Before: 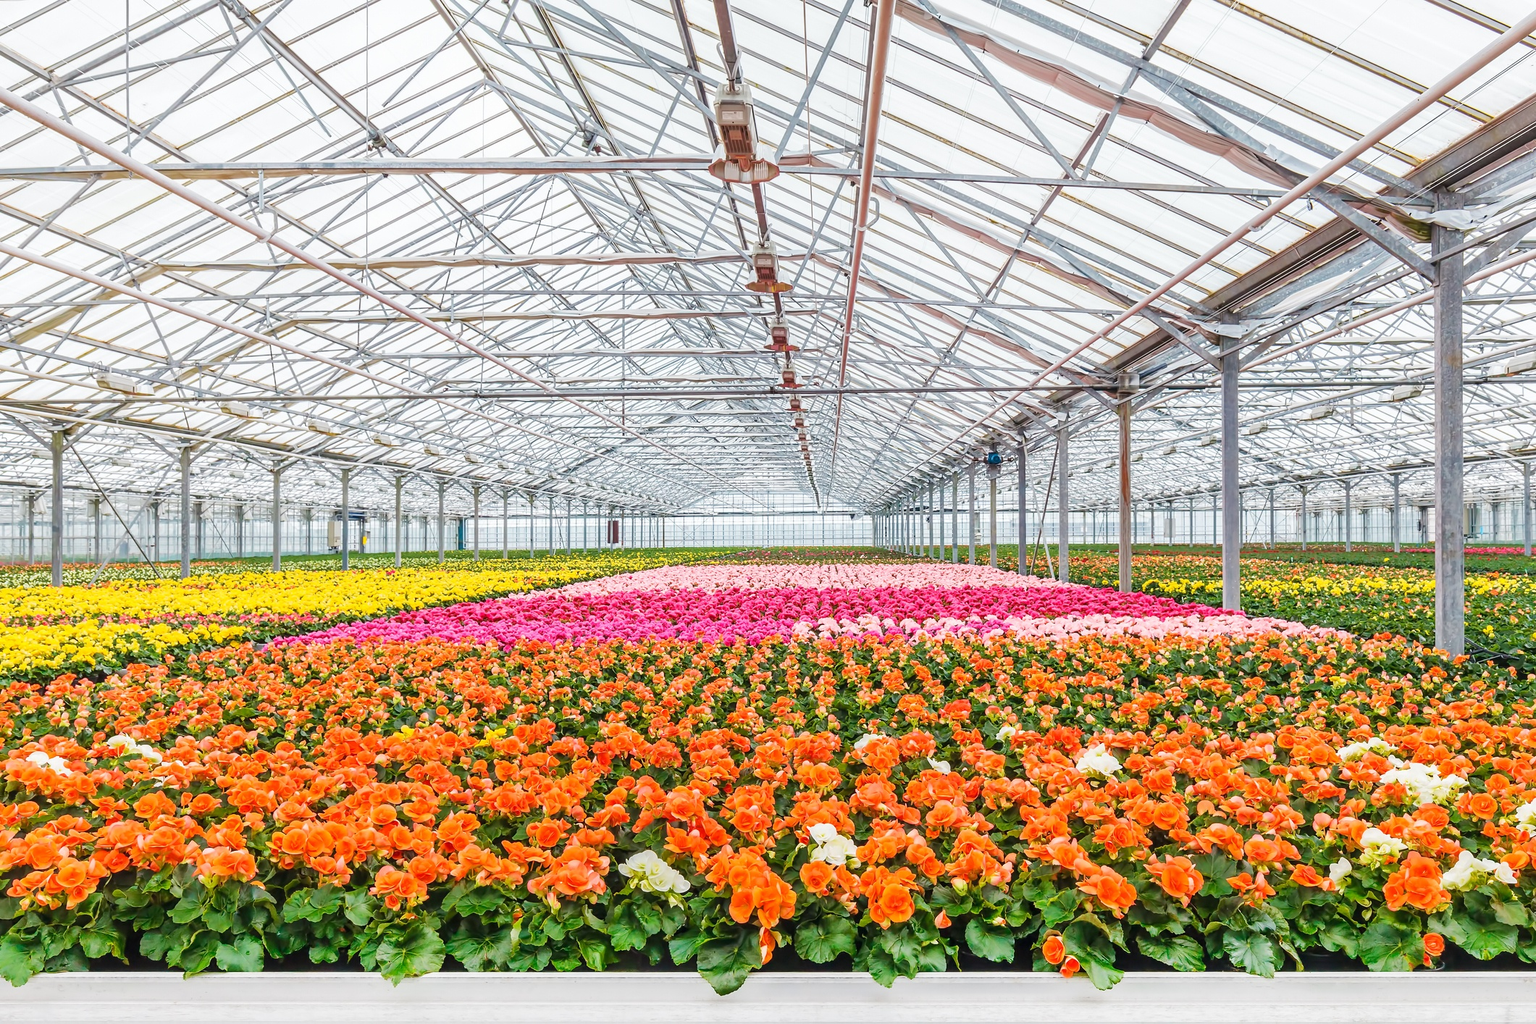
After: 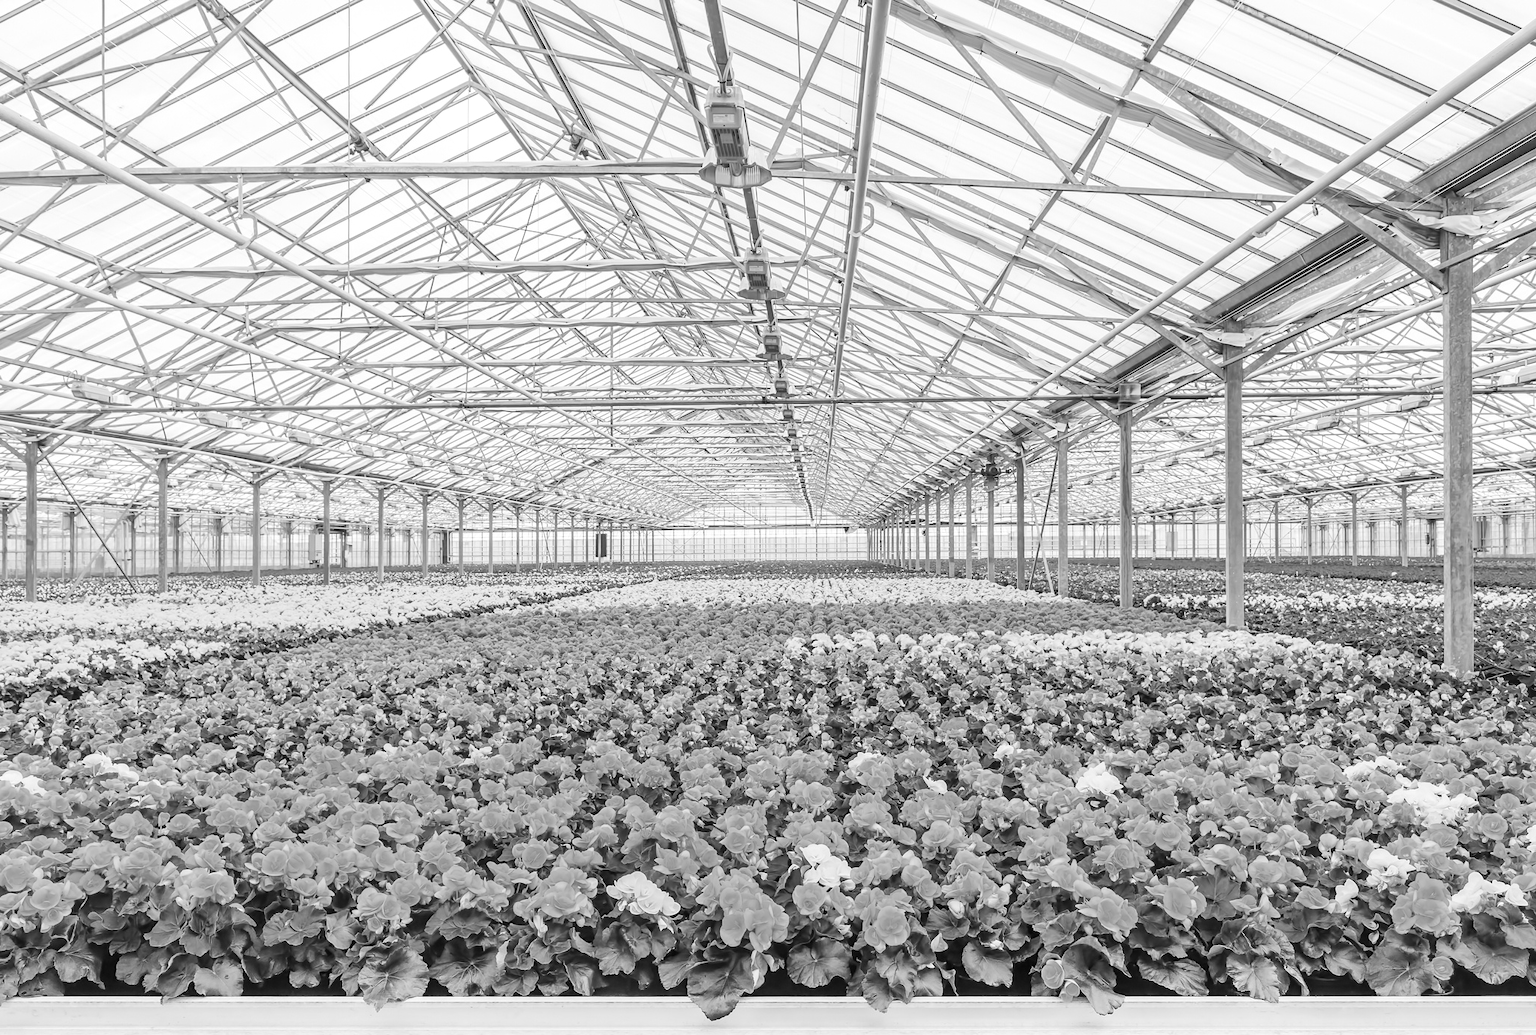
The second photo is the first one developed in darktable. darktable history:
white balance: red 1.123, blue 0.83
crop and rotate: left 1.774%, right 0.633%, bottom 1.28%
monochrome: on, module defaults
contrast brightness saturation: contrast 0.03, brightness 0.06, saturation 0.13
tone equalizer: on, module defaults
